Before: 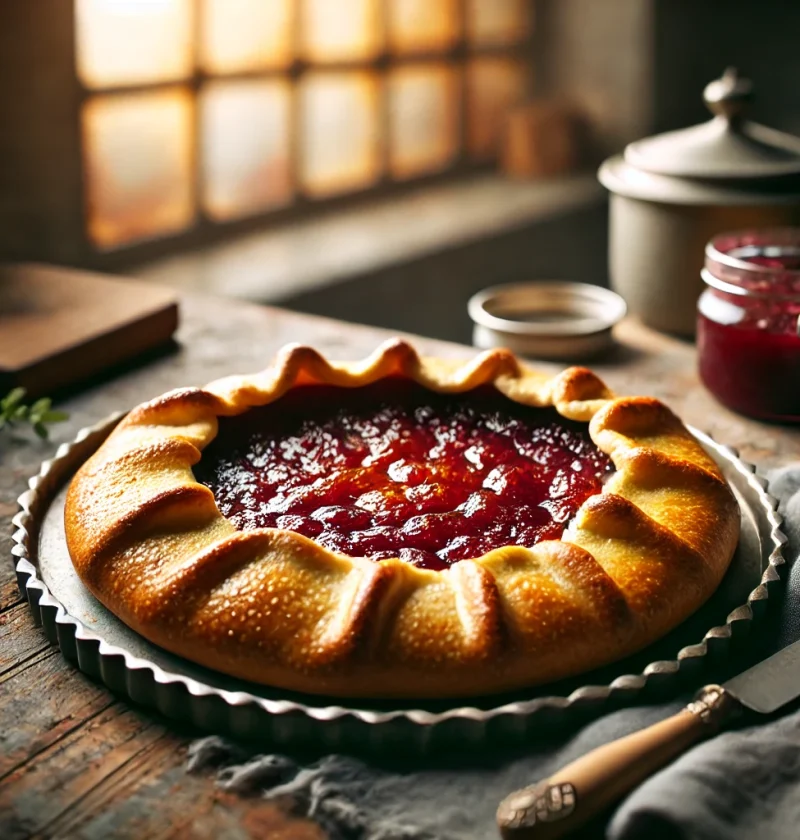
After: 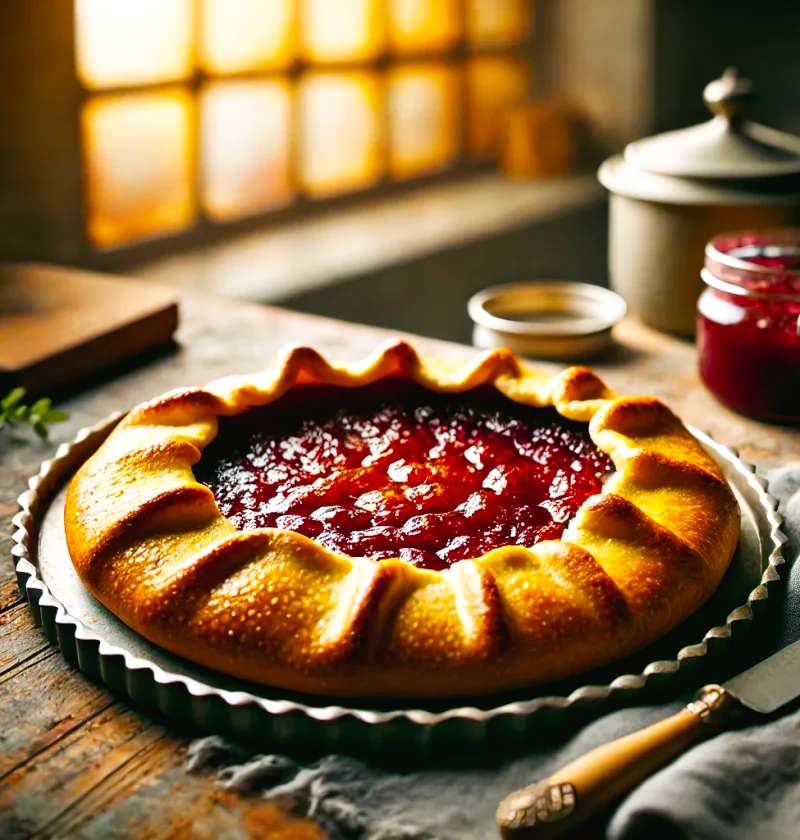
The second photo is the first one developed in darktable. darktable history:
color balance rgb: shadows lift › chroma 0.745%, shadows lift › hue 111.13°, perceptual saturation grading › global saturation 40.16%, global vibrance 4.9%, contrast 3.474%
tone curve: curves: ch0 [(0, 0) (0.003, 0.019) (0.011, 0.022) (0.025, 0.025) (0.044, 0.04) (0.069, 0.069) (0.1, 0.108) (0.136, 0.152) (0.177, 0.199) (0.224, 0.26) (0.277, 0.321) (0.335, 0.392) (0.399, 0.472) (0.468, 0.547) (0.543, 0.624) (0.623, 0.713) (0.709, 0.786) (0.801, 0.865) (0.898, 0.939) (1, 1)], preserve colors none
